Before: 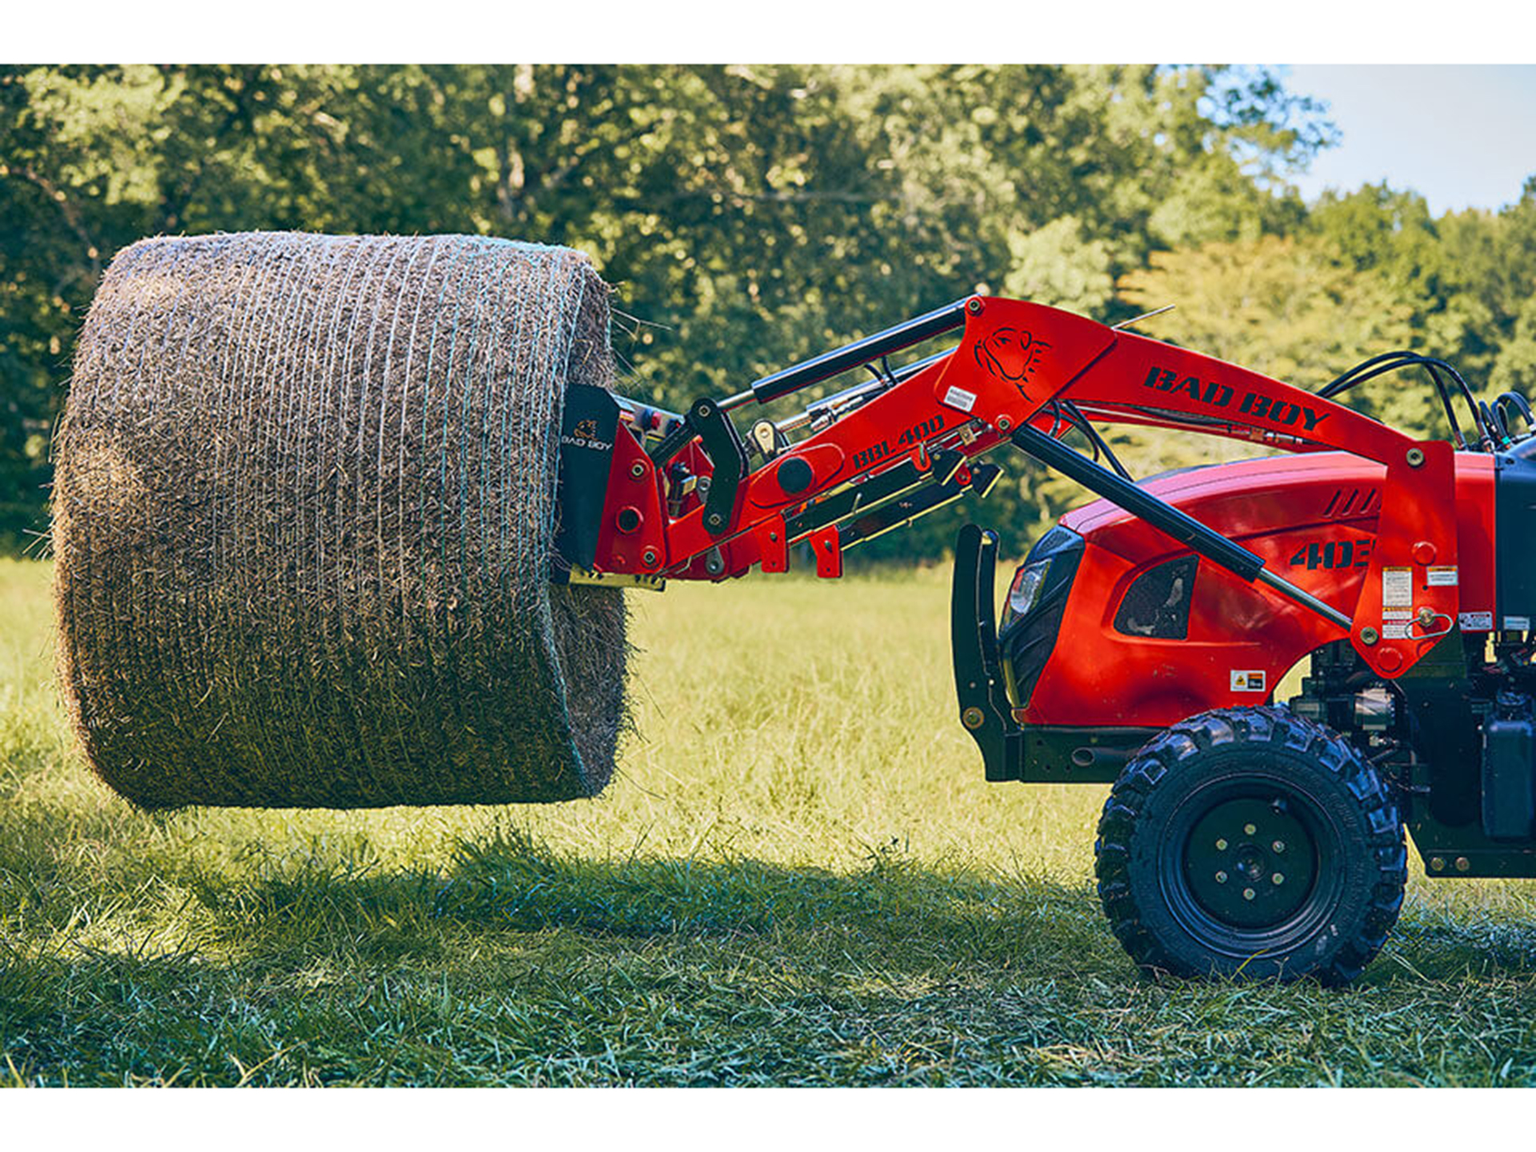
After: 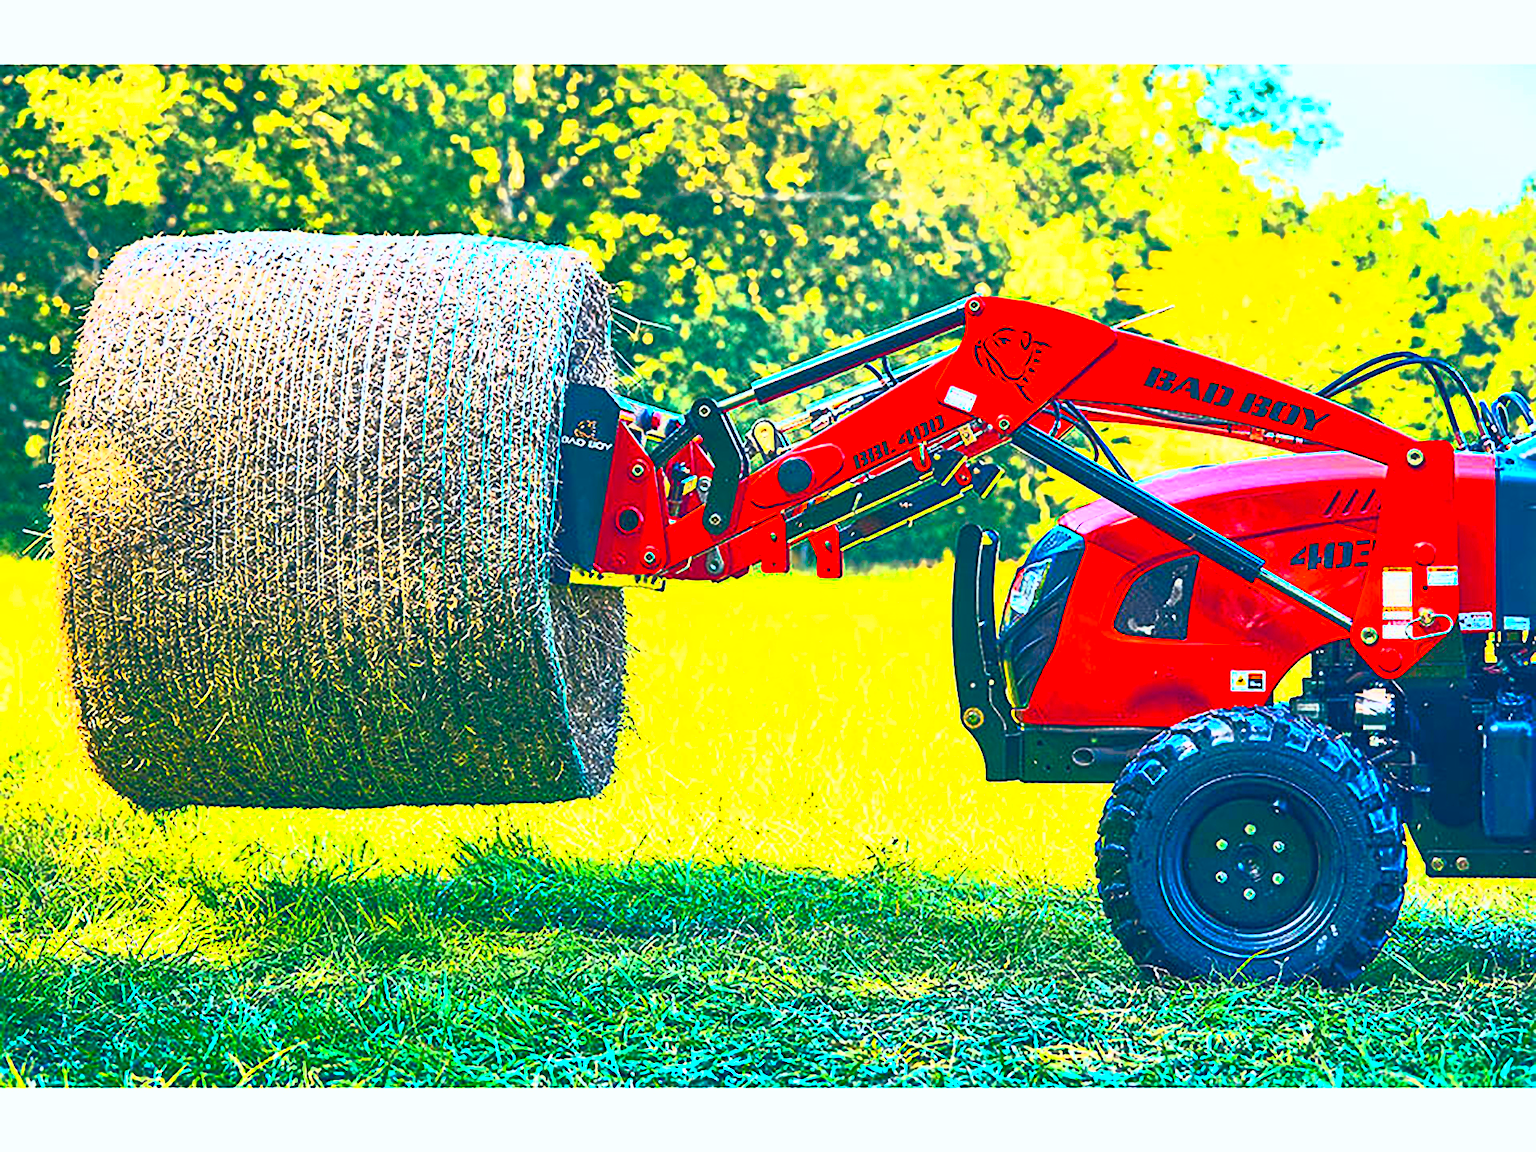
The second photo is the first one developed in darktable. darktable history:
contrast brightness saturation: contrast 0.982, brightness 0.989, saturation 0.993
tone curve: curves: ch0 [(0, 0.074) (0.129, 0.136) (0.285, 0.301) (0.689, 0.764) (0.854, 0.926) (0.987, 0.977)]; ch1 [(0, 0) (0.337, 0.249) (0.434, 0.437) (0.485, 0.491) (0.515, 0.495) (0.566, 0.57) (0.625, 0.625) (0.764, 0.806) (1, 1)]; ch2 [(0, 0) (0.314, 0.301) (0.401, 0.411) (0.505, 0.499) (0.54, 0.54) (0.608, 0.613) (0.706, 0.735) (1, 1)], color space Lab, independent channels
shadows and highlights: shadows 9.56, white point adjustment 1.01, highlights -39.47
sharpen: amount 0.599
exposure: exposure 0.252 EV, compensate exposure bias true, compensate highlight preservation false
